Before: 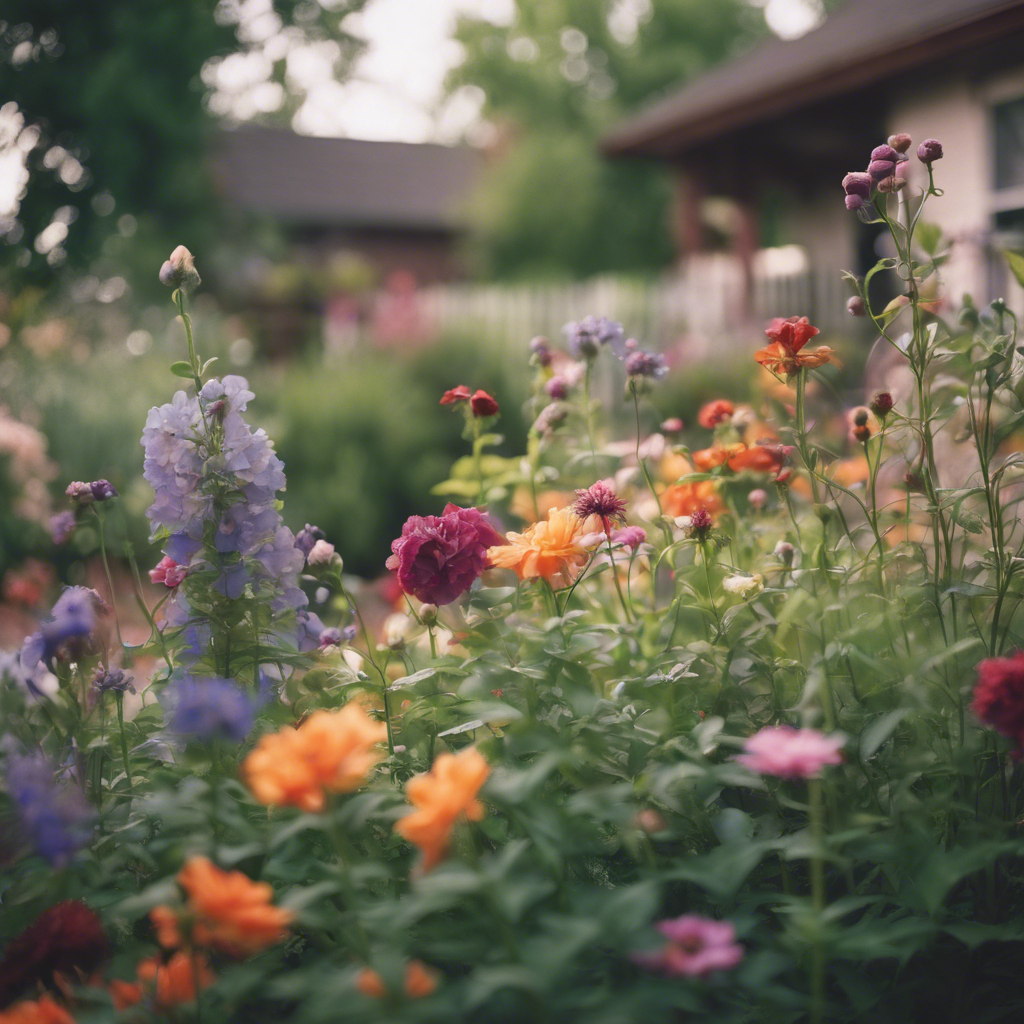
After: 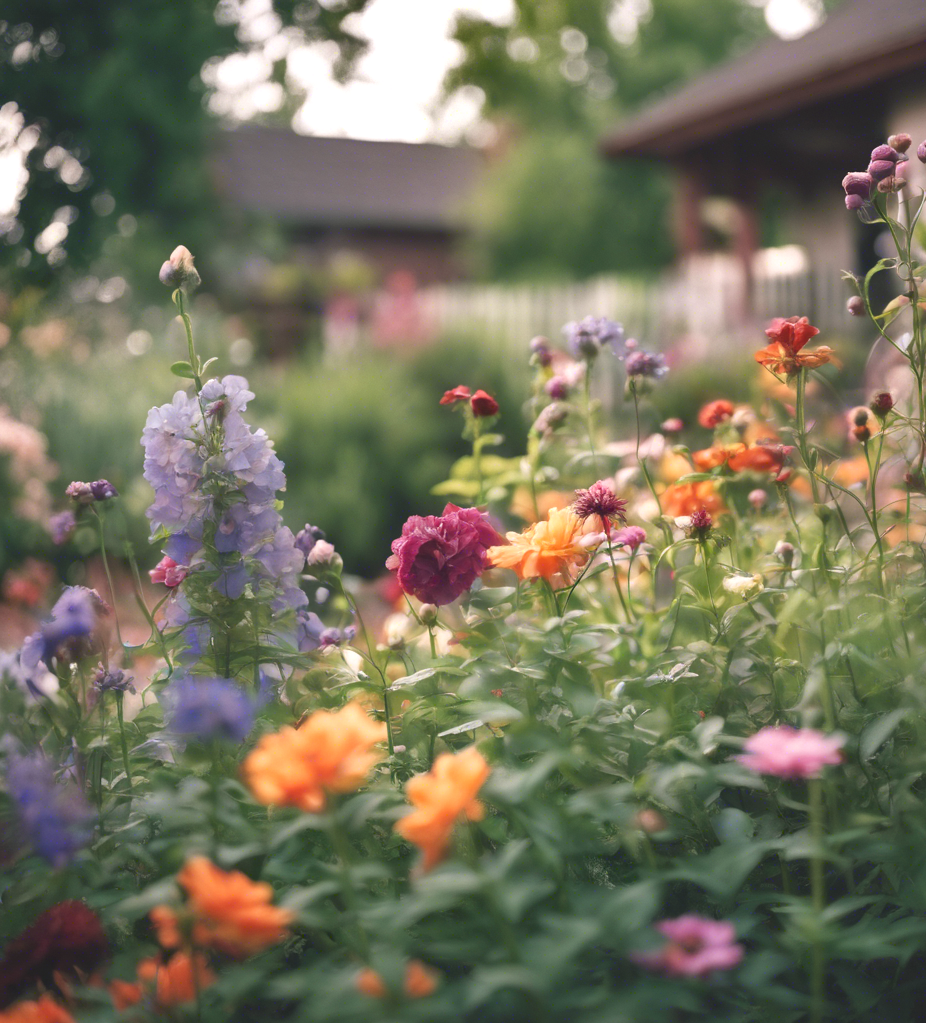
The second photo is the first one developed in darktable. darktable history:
exposure: exposure 0.4 EV, compensate highlight preservation false
shadows and highlights: shadows 24.5, highlights -78.15, soften with gaussian
crop: right 9.509%, bottom 0.031%
